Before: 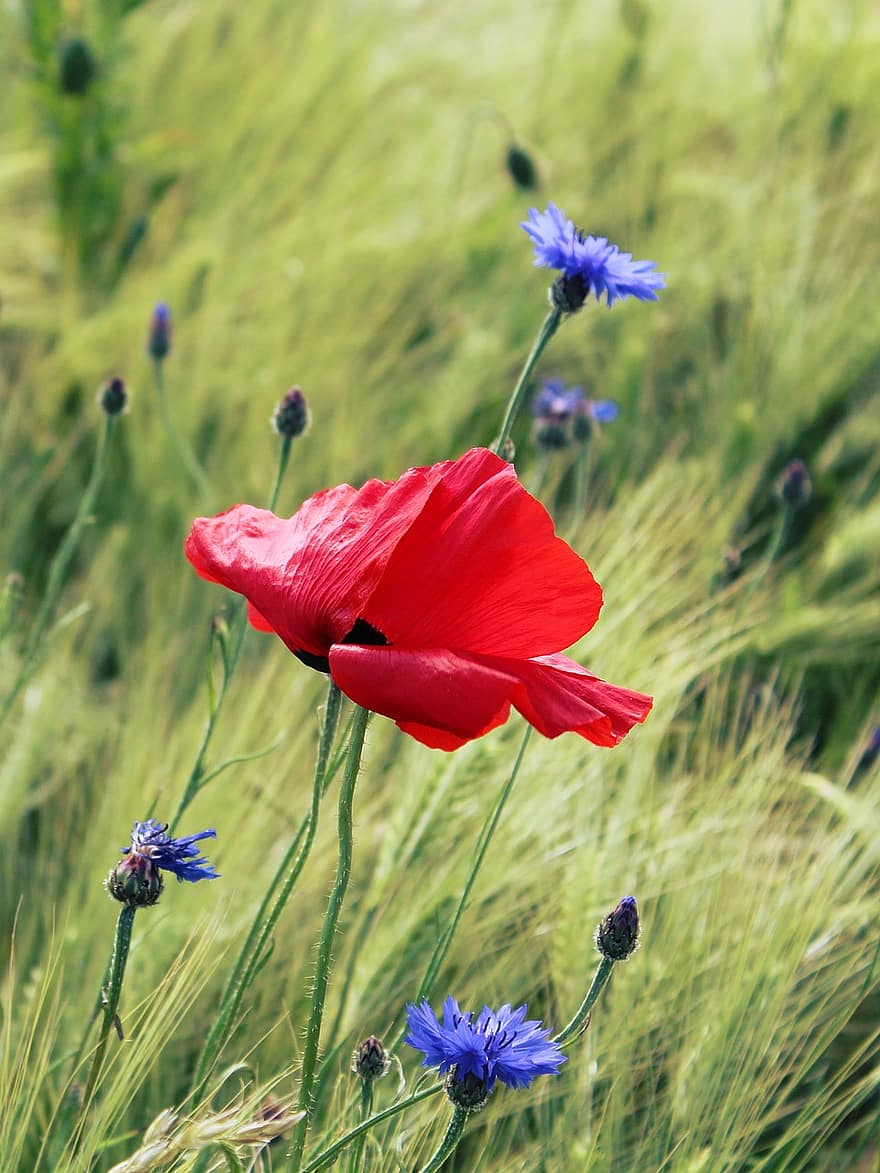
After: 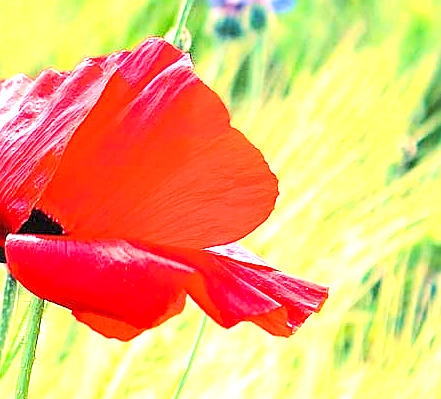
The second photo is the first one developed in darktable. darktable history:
levels: levels [0.031, 0.5, 0.969]
sharpen: on, module defaults
color balance rgb: highlights gain › luminance 5.974%, highlights gain › chroma 1.301%, highlights gain › hue 90.18°, linear chroma grading › global chroma 14.608%, perceptual saturation grading › global saturation 0.342%, global vibrance 20%
crop: left 36.878%, top 35.025%, right 12.939%, bottom 30.937%
local contrast: mode bilateral grid, contrast 21, coarseness 50, detail 120%, midtone range 0.2
tone equalizer: -8 EV 1.98 EV, -7 EV 1.96 EV, -6 EV 1.99 EV, -5 EV 2 EV, -4 EV 1.96 EV, -3 EV 1.49 EV, -2 EV 0.999 EV, -1 EV 0.497 EV, edges refinement/feathering 500, mask exposure compensation -1.57 EV, preserve details no
exposure: black level correction 0, exposure 0.5 EV, compensate highlight preservation false
velvia: strength 24.88%
